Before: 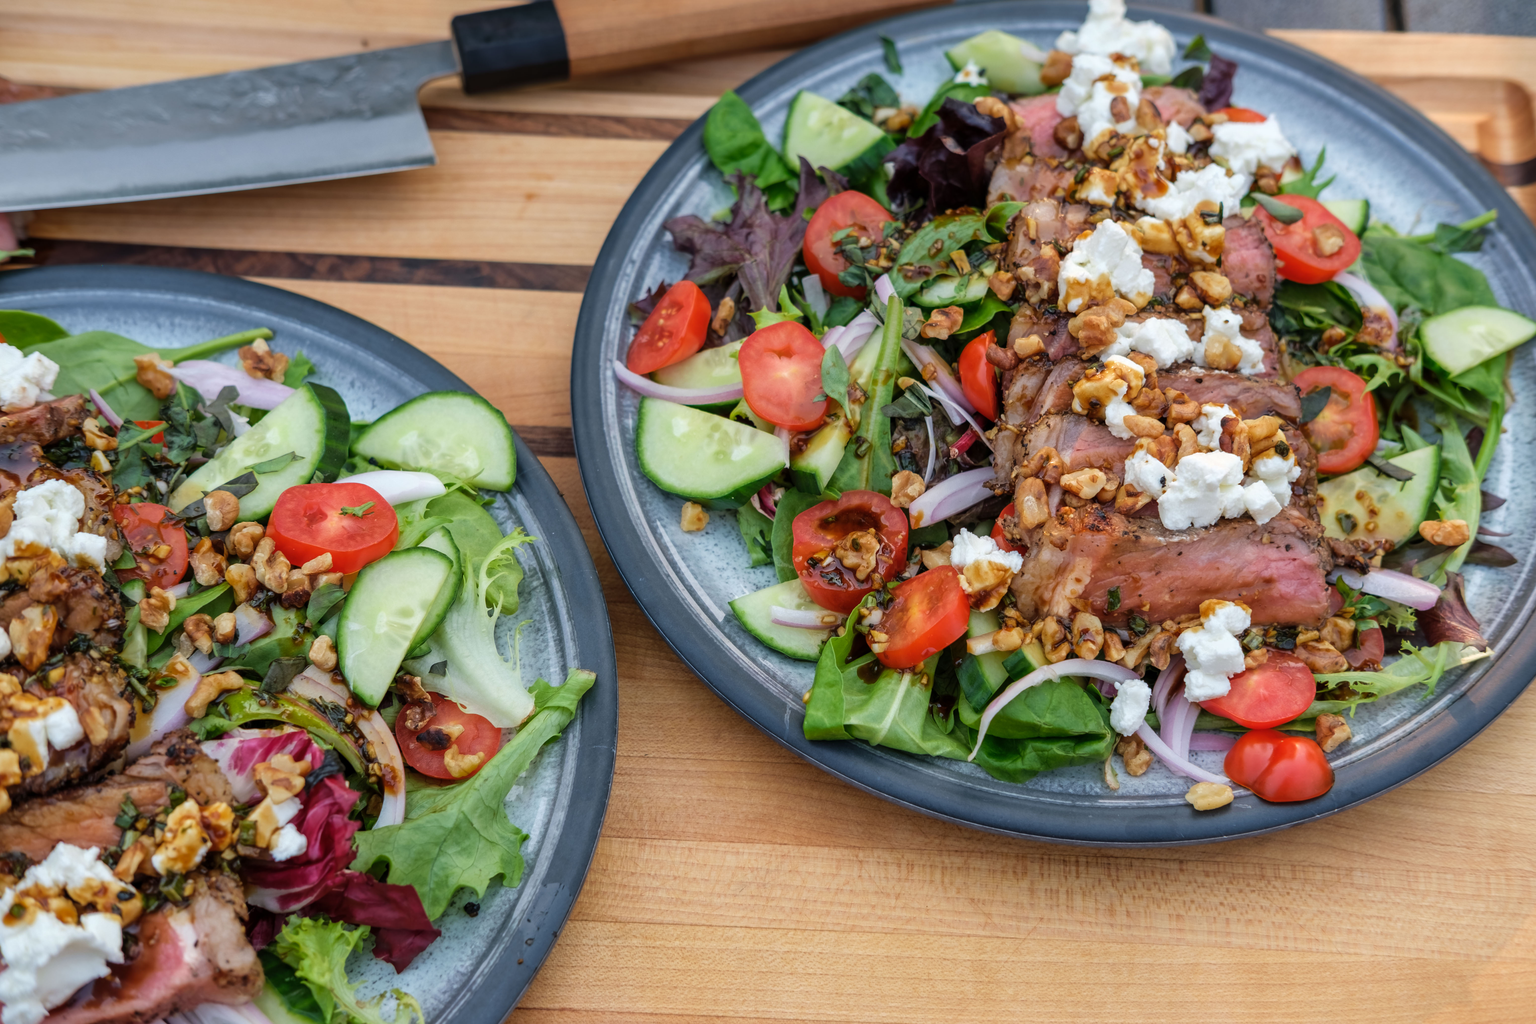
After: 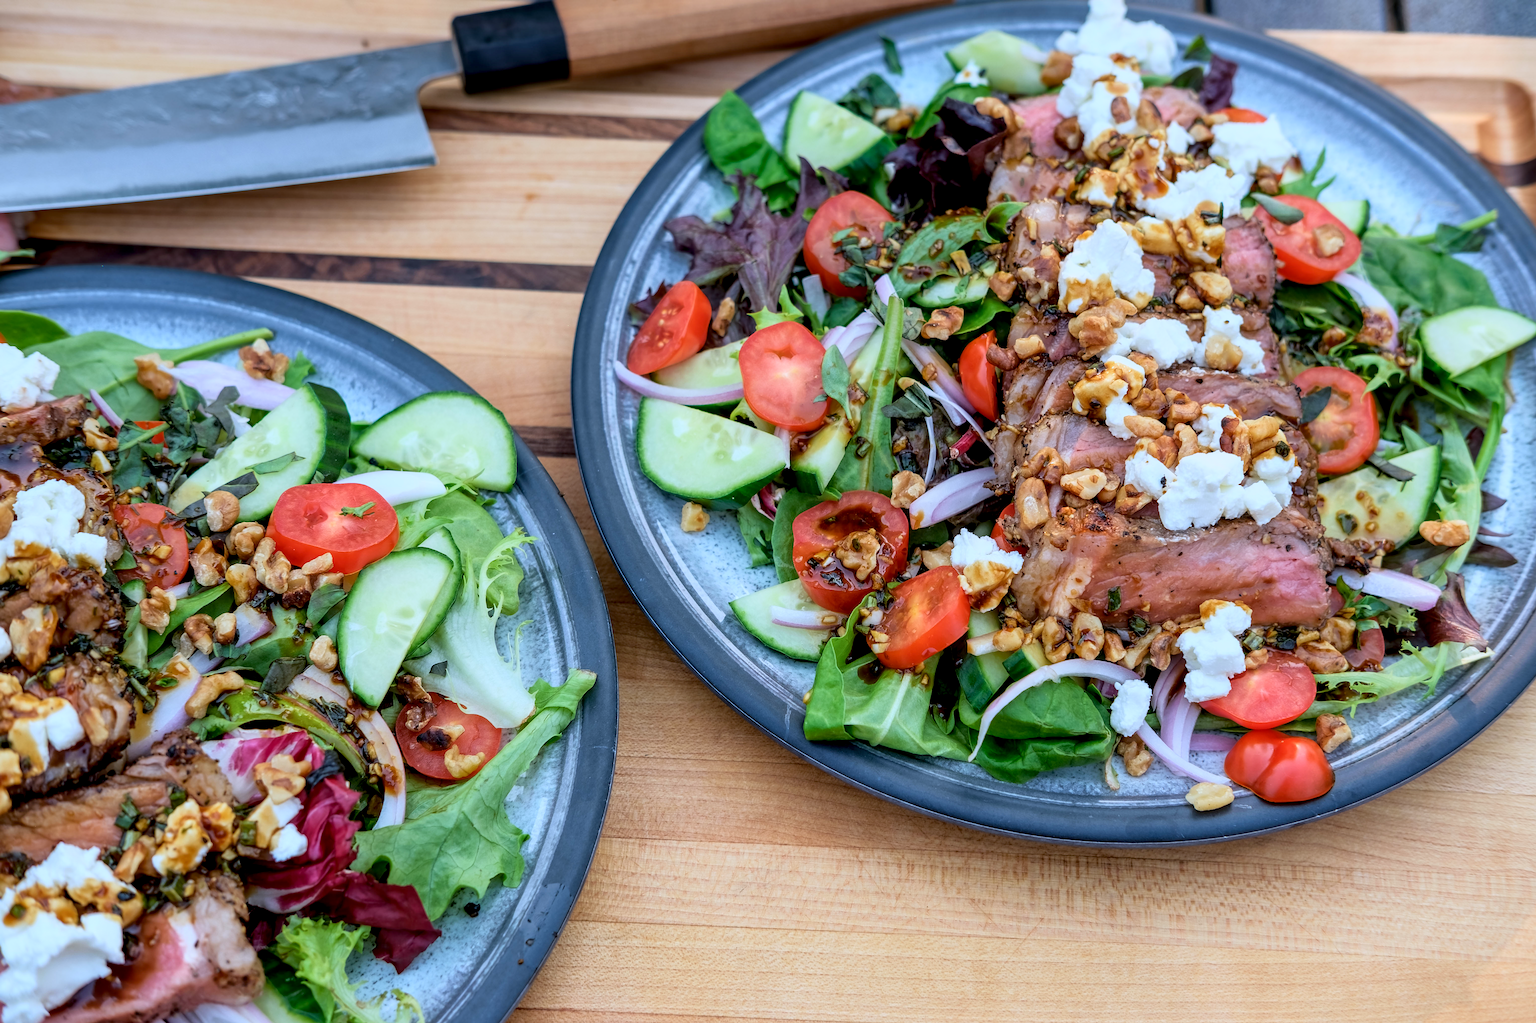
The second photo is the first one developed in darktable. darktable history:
base curve: curves: ch0 [(0, 0) (0.088, 0.125) (0.176, 0.251) (0.354, 0.501) (0.613, 0.749) (1, 0.877)]
local contrast: highlights 106%, shadows 100%, detail 120%, midtone range 0.2
exposure: black level correction 0.006, exposure -0.222 EV, compensate highlight preservation false
sharpen: on, module defaults
color calibration: gray › normalize channels true, x 0.38, y 0.39, temperature 4079.39 K, gamut compression 0.01
